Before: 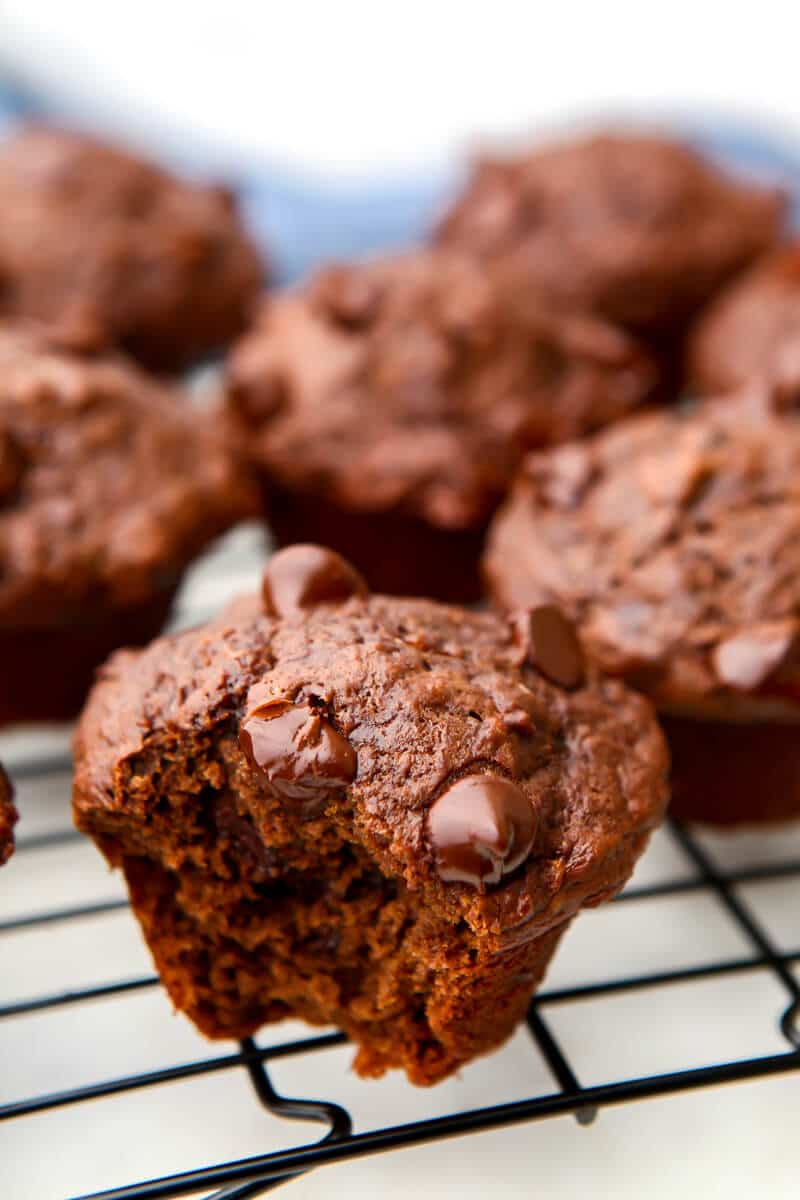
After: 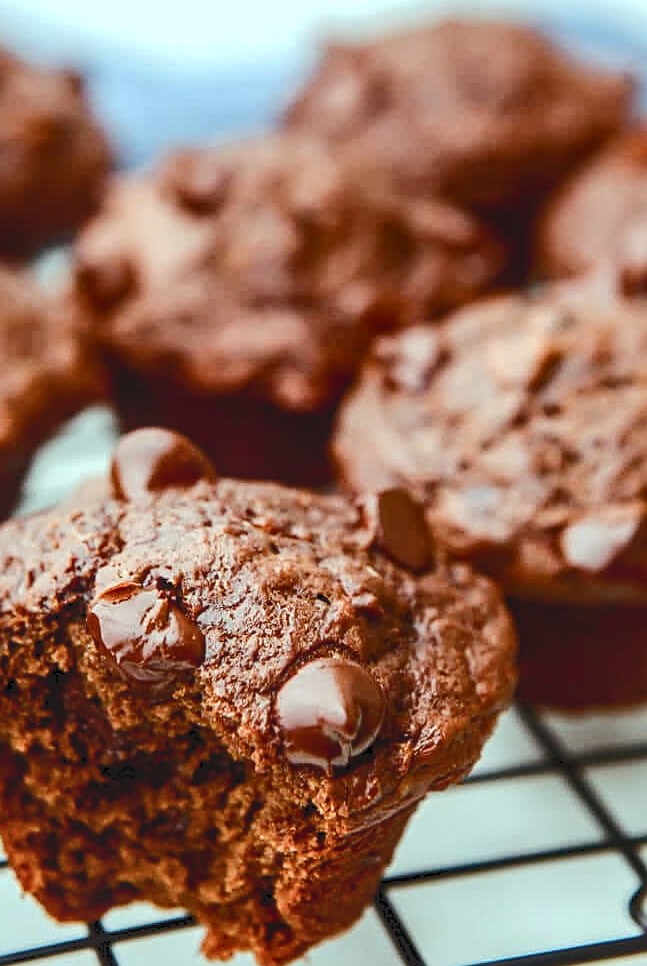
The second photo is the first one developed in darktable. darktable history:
color balance rgb: highlights gain › chroma 4.001%, highlights gain › hue 199.13°, perceptual saturation grading › global saturation 0.41%, perceptual saturation grading › highlights -31.438%, perceptual saturation grading › mid-tones 5.67%, perceptual saturation grading › shadows 17.164%
tone curve: curves: ch0 [(0, 0) (0.003, 0.1) (0.011, 0.101) (0.025, 0.11) (0.044, 0.126) (0.069, 0.14) (0.1, 0.158) (0.136, 0.18) (0.177, 0.206) (0.224, 0.243) (0.277, 0.293) (0.335, 0.36) (0.399, 0.446) (0.468, 0.537) (0.543, 0.618) (0.623, 0.694) (0.709, 0.763) (0.801, 0.836) (0.898, 0.908) (1, 1)], color space Lab, independent channels, preserve colors none
crop: left 19.046%, top 9.785%, right 0%, bottom 9.639%
local contrast: on, module defaults
sharpen: on, module defaults
